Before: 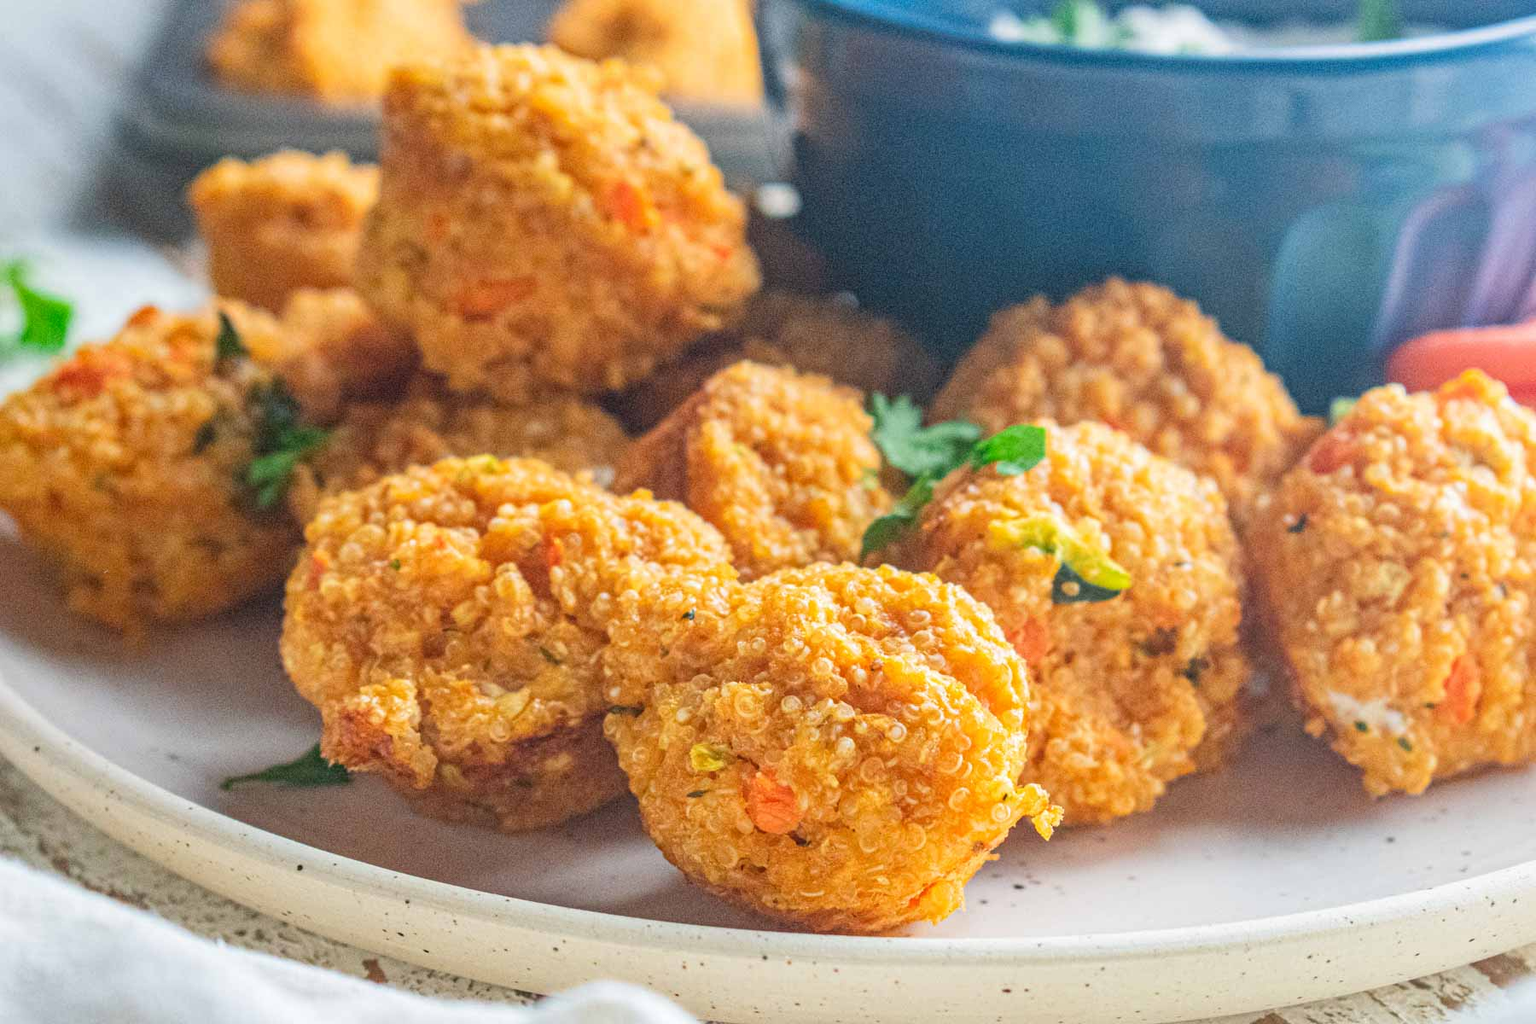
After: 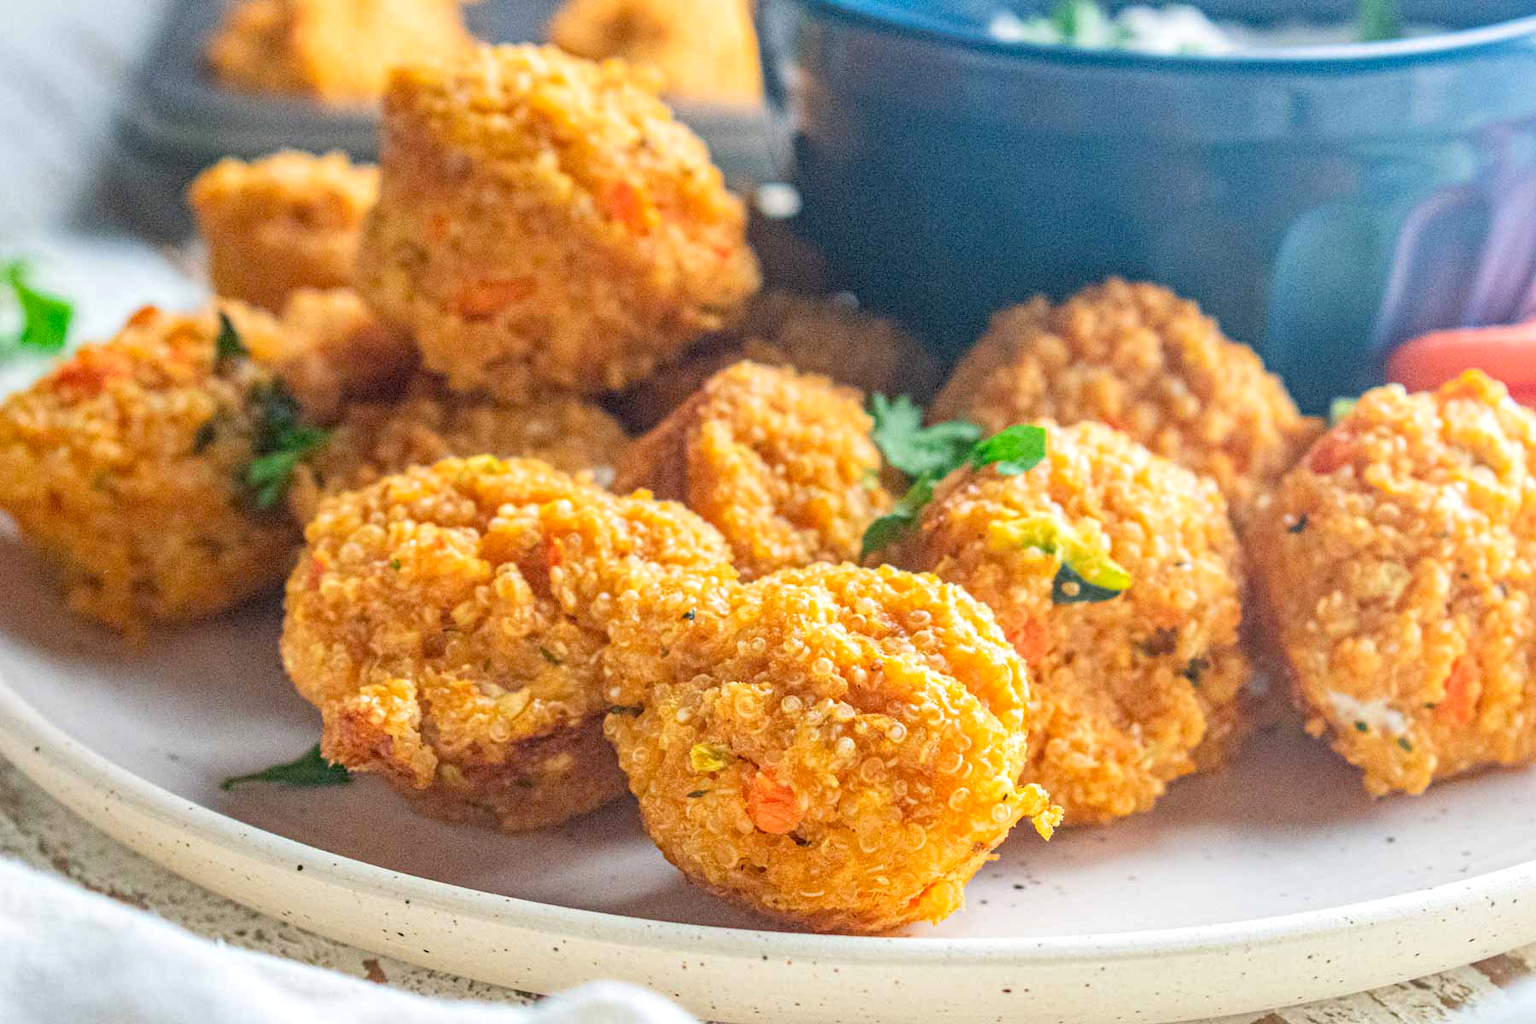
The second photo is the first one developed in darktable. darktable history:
exposure: black level correction 0.007, exposure 0.159 EV, compensate highlight preservation false
